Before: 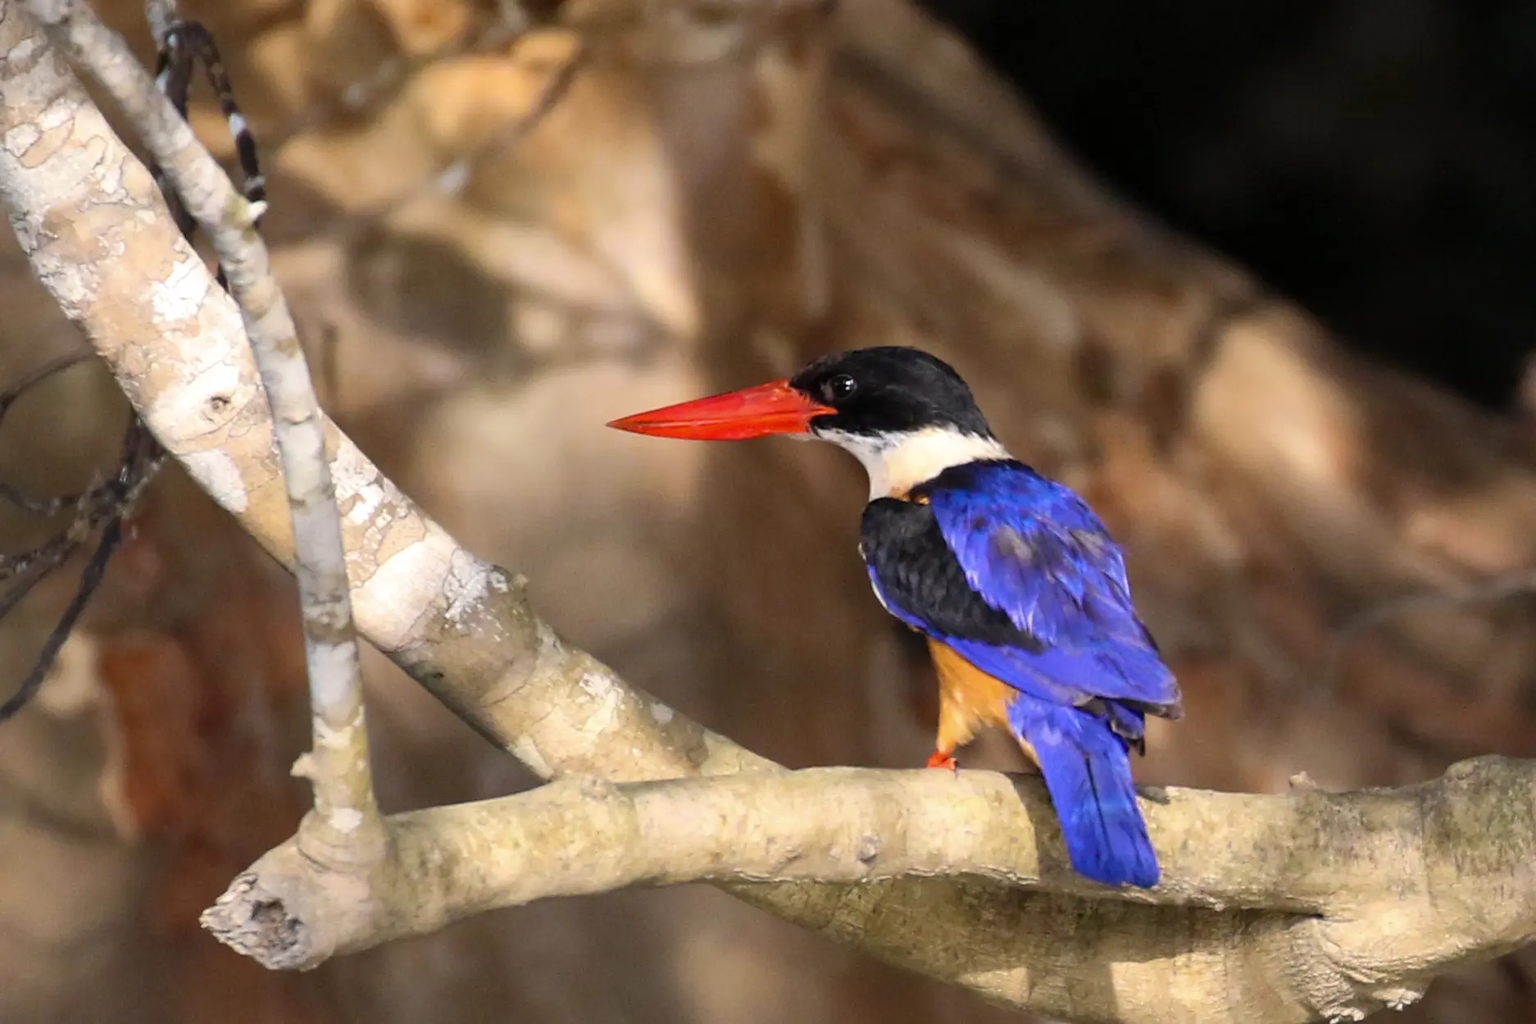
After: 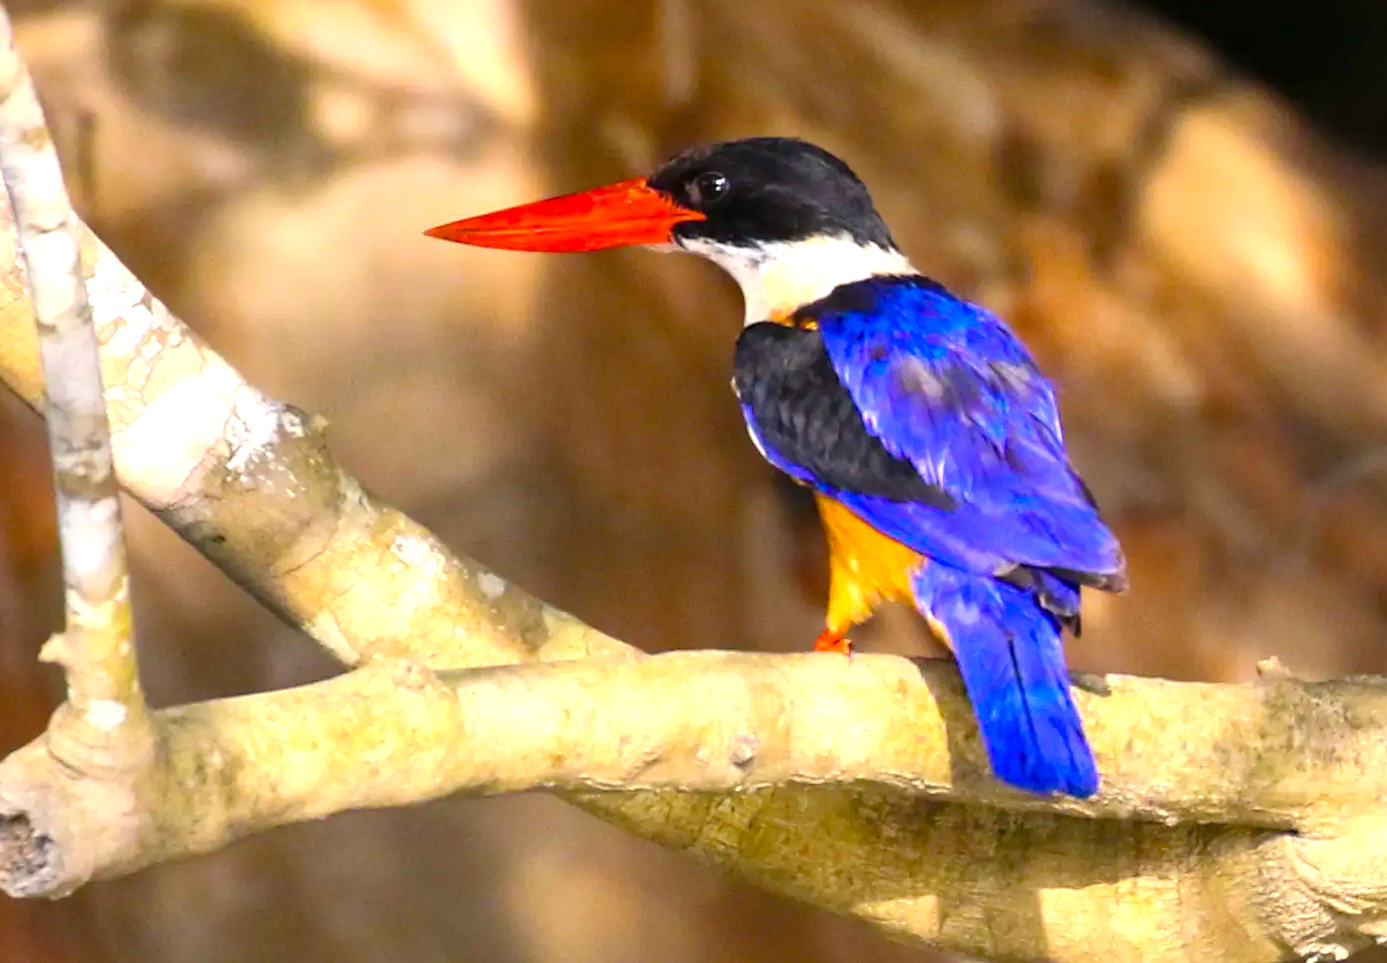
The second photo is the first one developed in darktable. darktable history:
crop: left 16.871%, top 22.857%, right 9.116%
color balance rgb: linear chroma grading › global chroma 15%, perceptual saturation grading › global saturation 30%
exposure: black level correction 0, exposure 0.7 EV, compensate exposure bias true, compensate highlight preservation false
